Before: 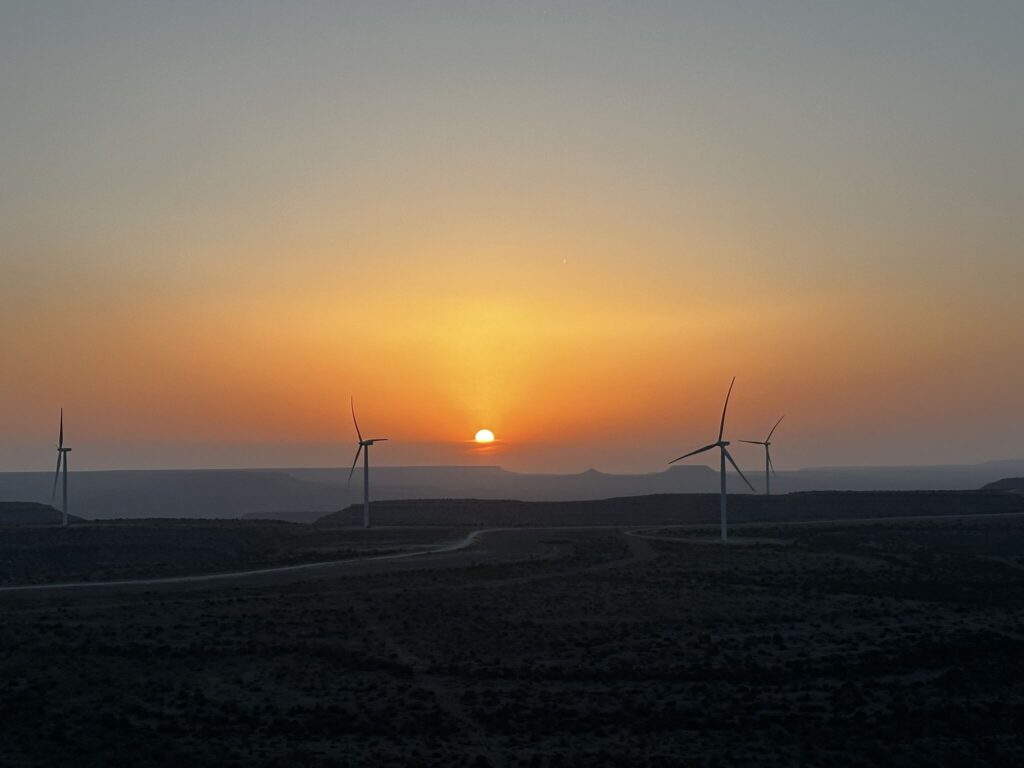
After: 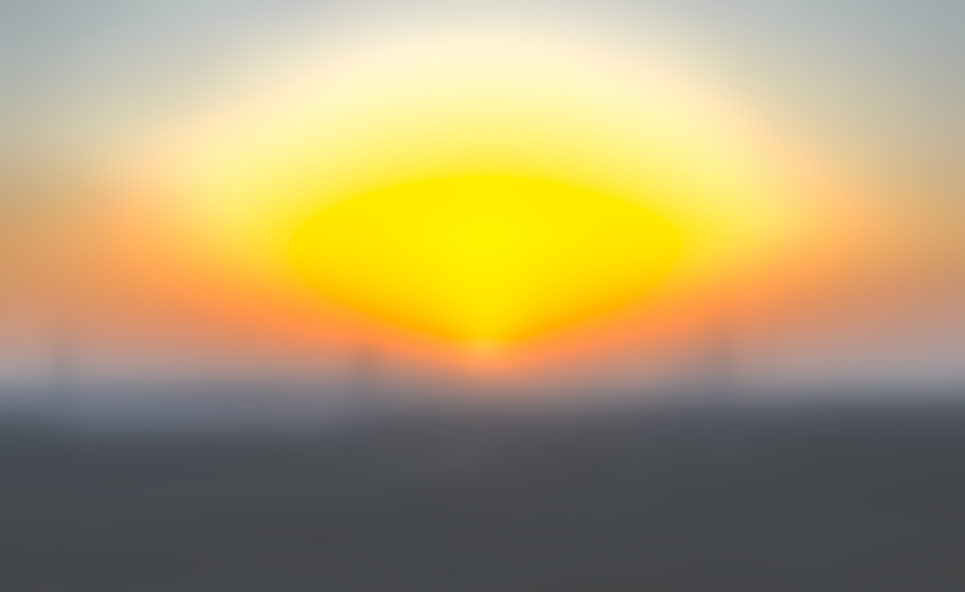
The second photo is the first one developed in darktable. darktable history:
shadows and highlights: shadows 30.63, highlights -63.22, shadows color adjustment 98%, highlights color adjustment 58.61%, soften with gaussian
lowpass: radius 16, unbound 0
color balance: output saturation 120%
white balance: red 0.98, blue 1.034
crop and rotate: angle 0.03°, top 11.643%, right 5.651%, bottom 11.189%
contrast brightness saturation: contrast 0.03, brightness -0.04
exposure: black level correction -0.023, exposure 1.397 EV, compensate highlight preservation false
